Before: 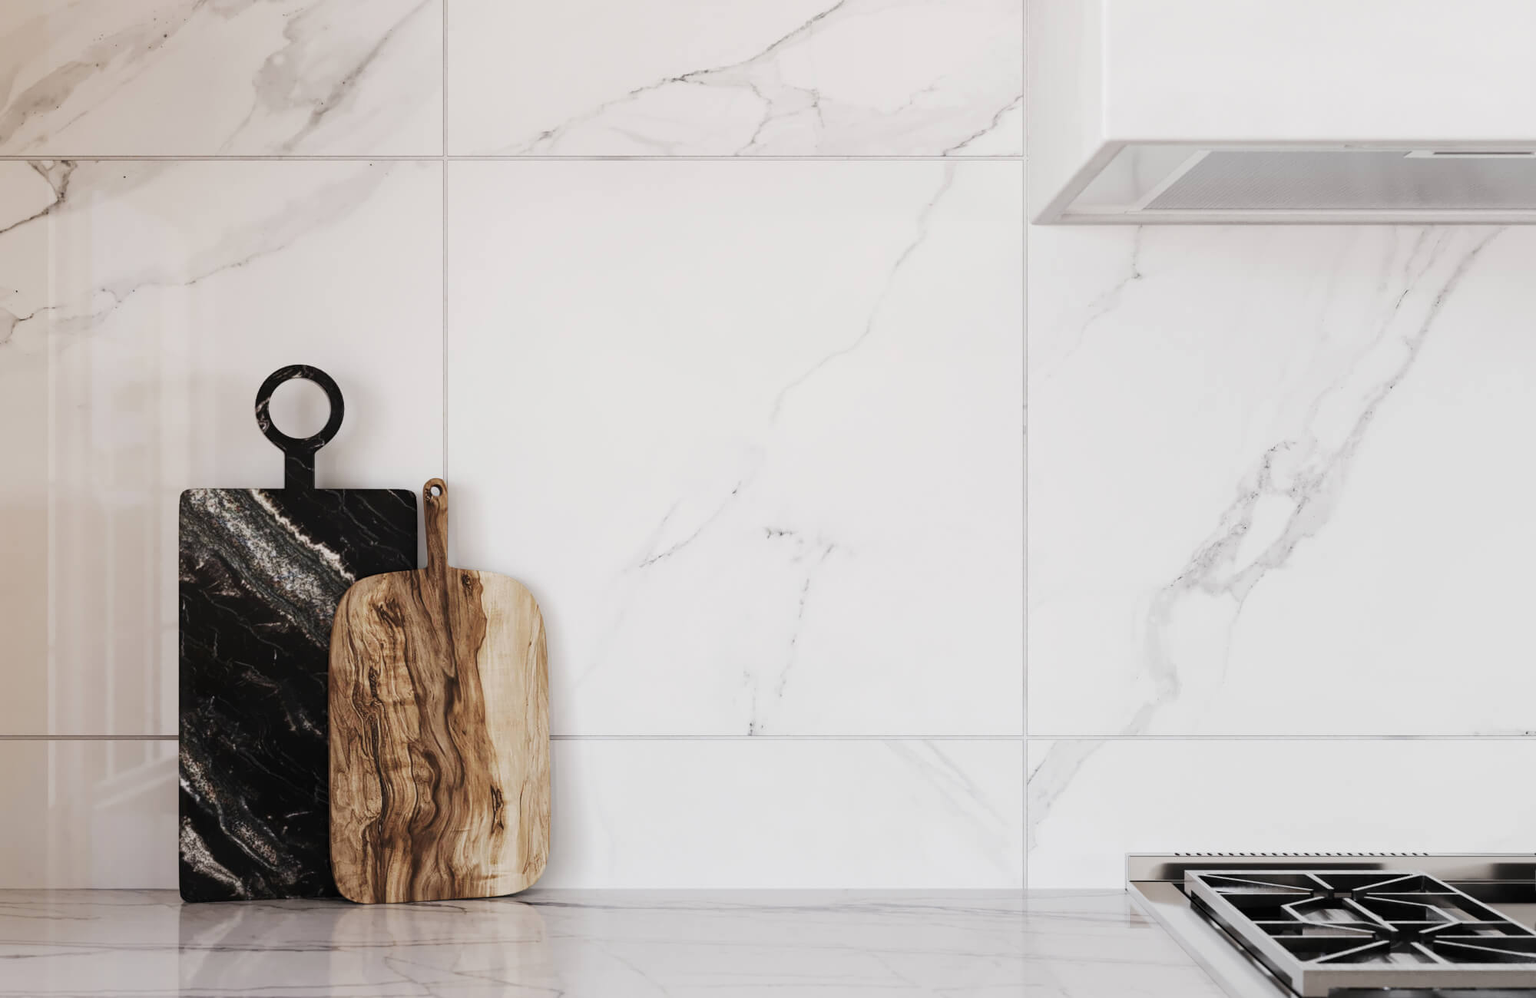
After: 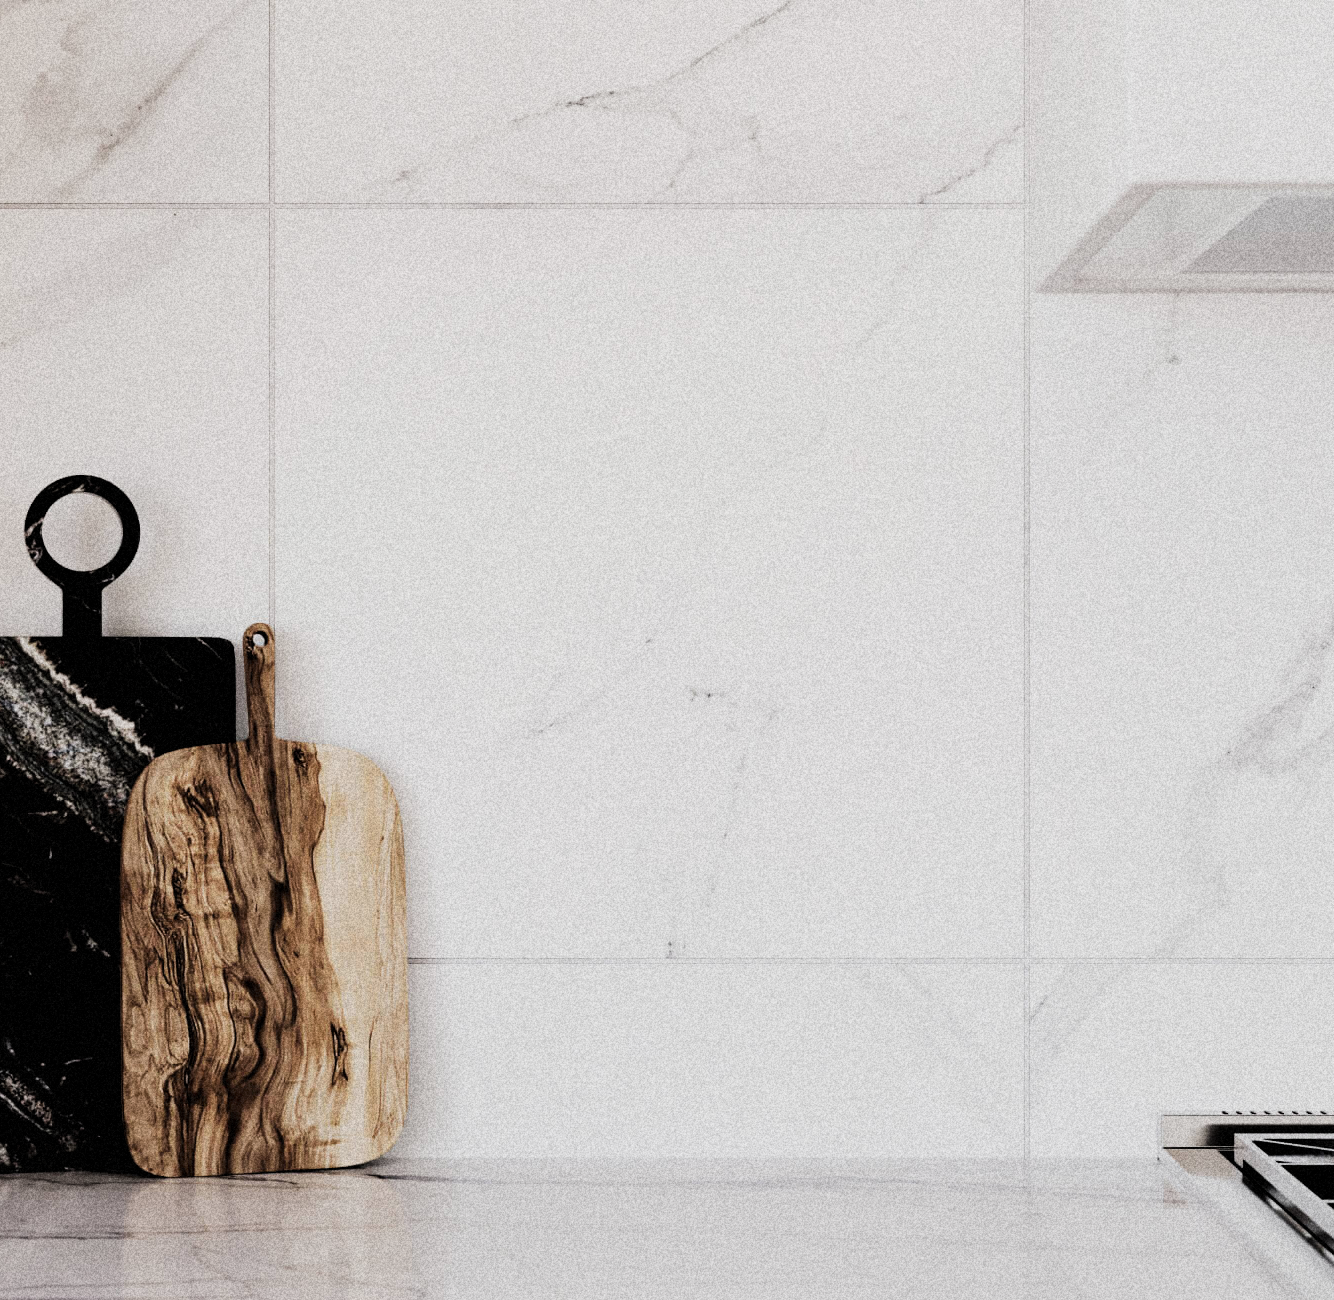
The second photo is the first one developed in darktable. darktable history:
grain: coarseness 14.49 ISO, strength 48.04%, mid-tones bias 35%
crop and rotate: left 15.446%, right 17.836%
filmic rgb: black relative exposure -5 EV, hardness 2.88, contrast 1.4, highlights saturation mix -30%
